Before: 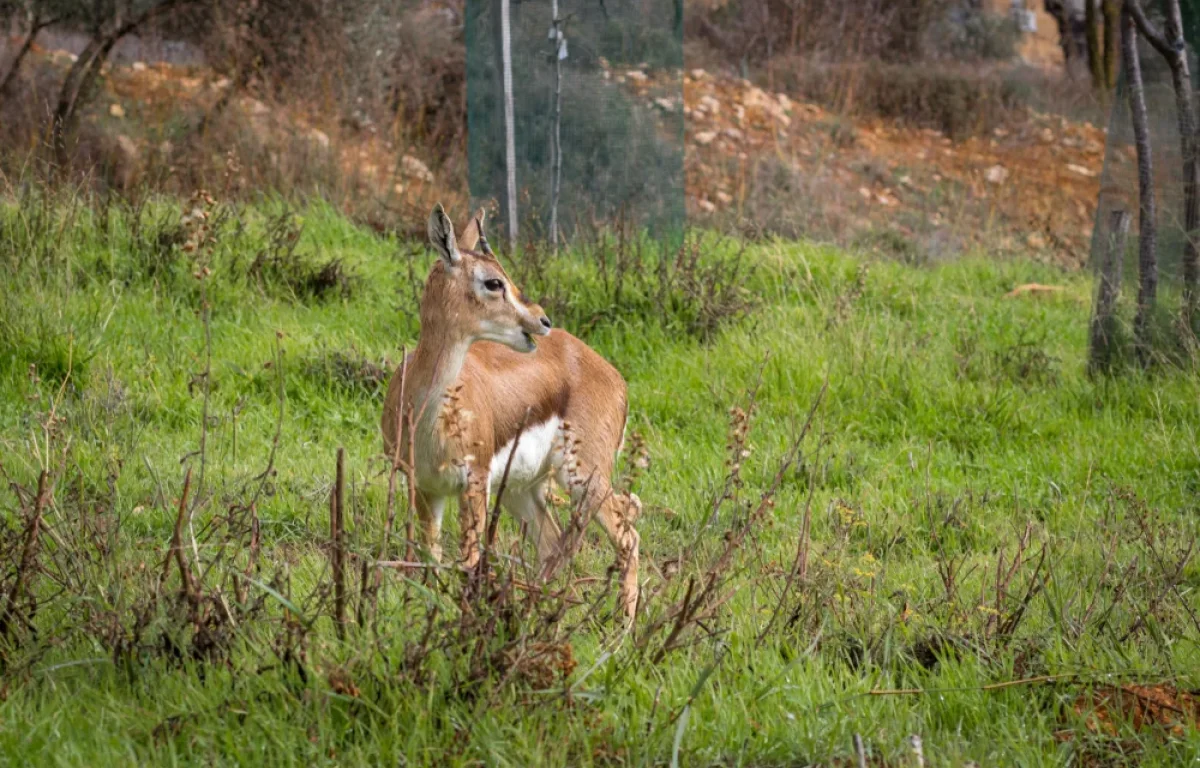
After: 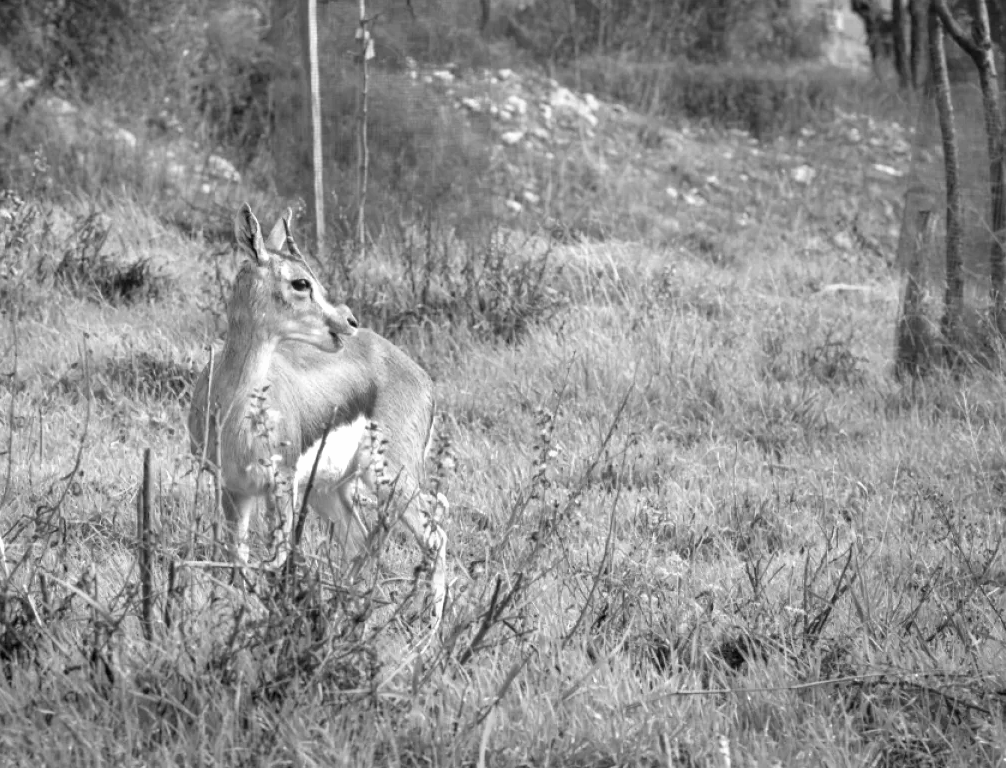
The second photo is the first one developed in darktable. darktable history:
crop: left 16.145%
monochrome: a 1.94, b -0.638
shadows and highlights: shadows 35, highlights -35, soften with gaussian
white balance: emerald 1
exposure: exposure 0.722 EV, compensate highlight preservation false
velvia: on, module defaults
